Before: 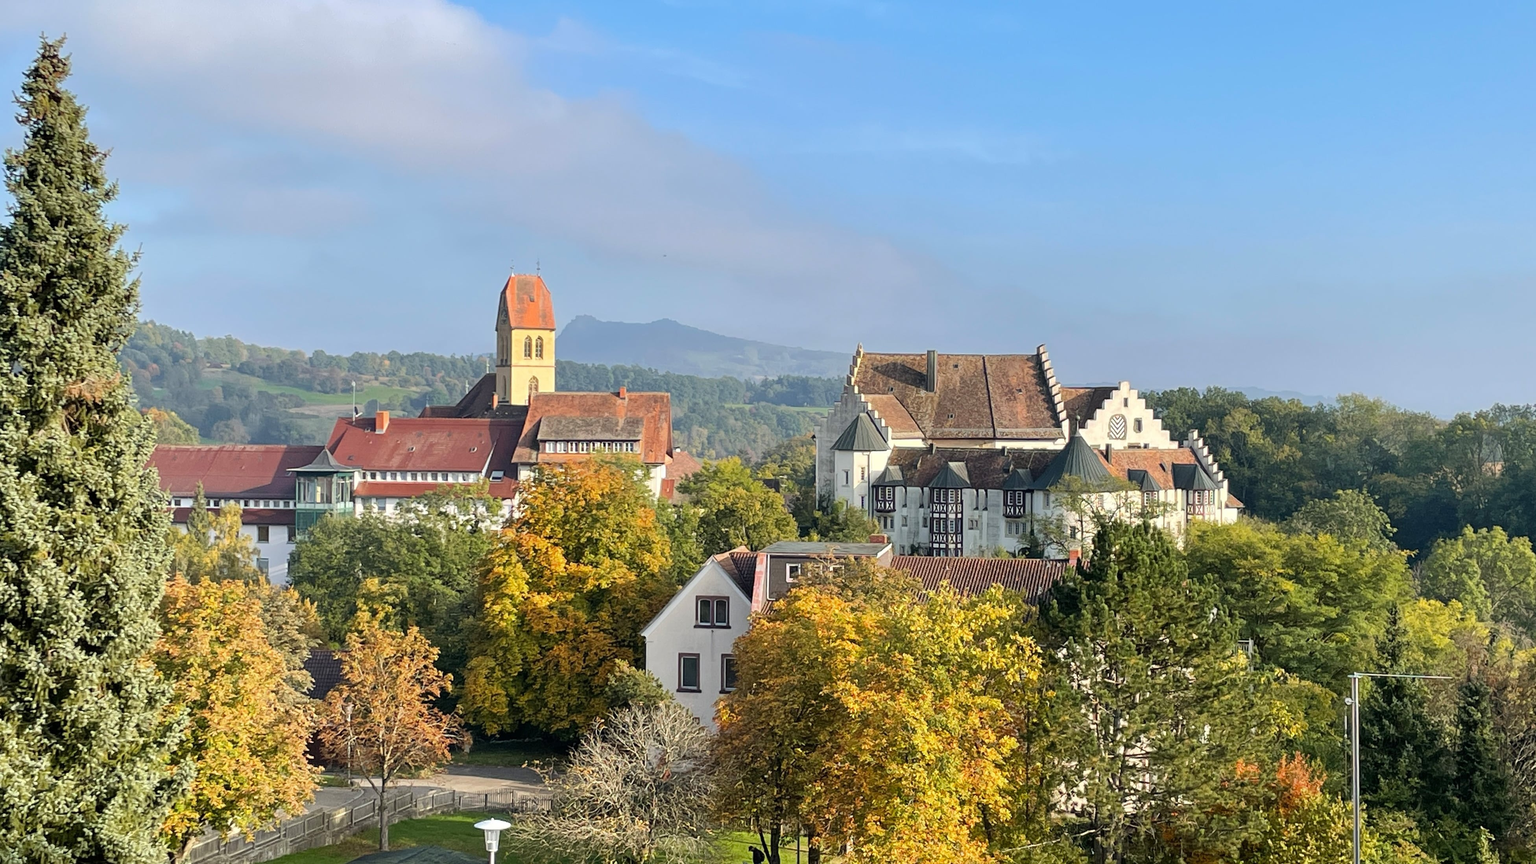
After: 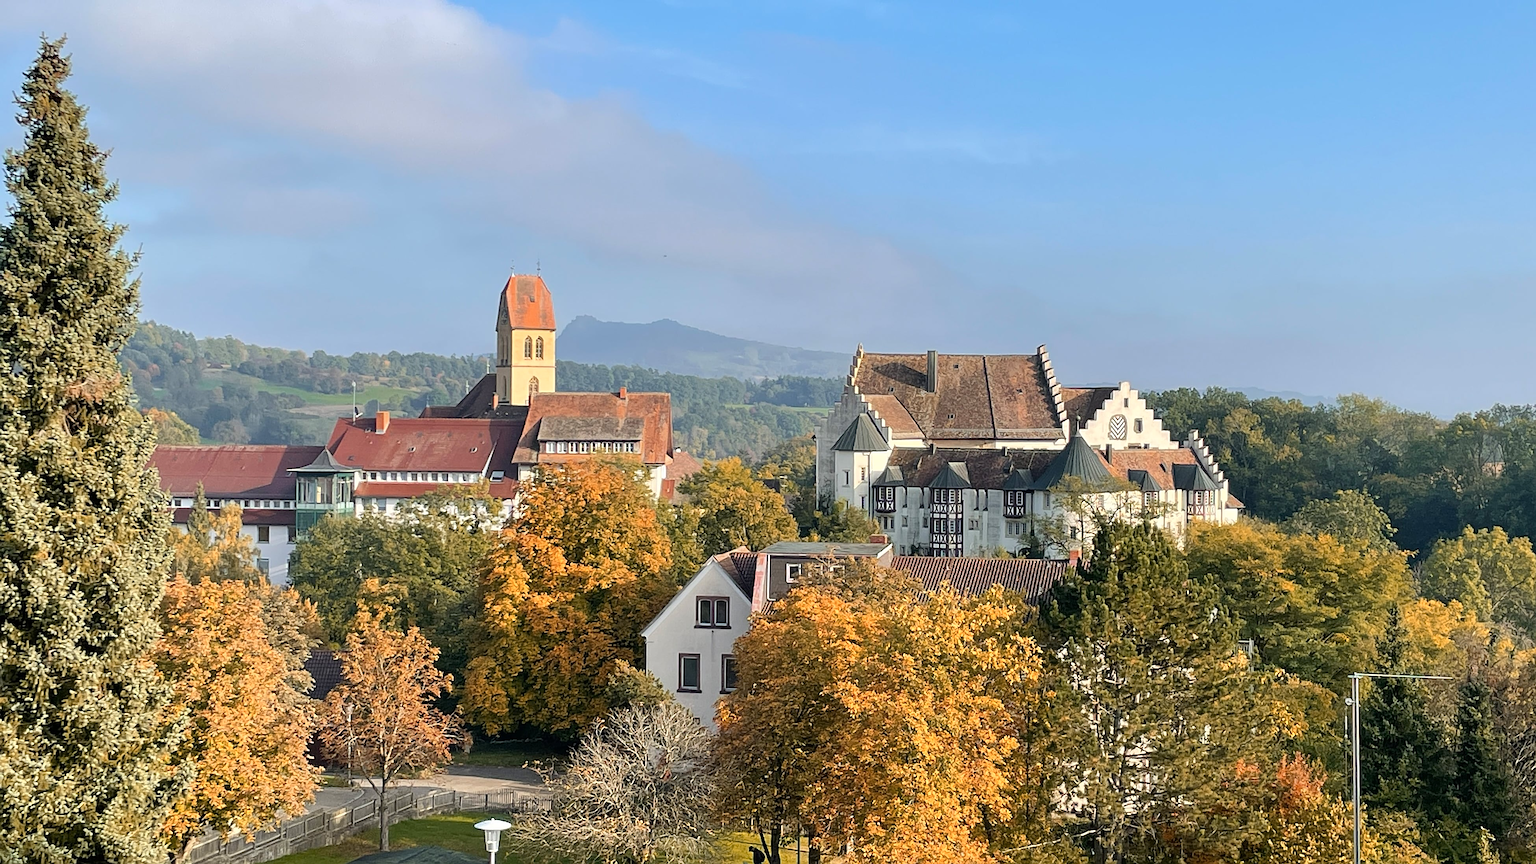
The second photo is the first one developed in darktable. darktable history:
color zones: curves: ch2 [(0, 0.5) (0.143, 0.5) (0.286, 0.416) (0.429, 0.5) (0.571, 0.5) (0.714, 0.5) (0.857, 0.5) (1, 0.5)]
color correction: highlights b* -0.011
sharpen: on, module defaults
